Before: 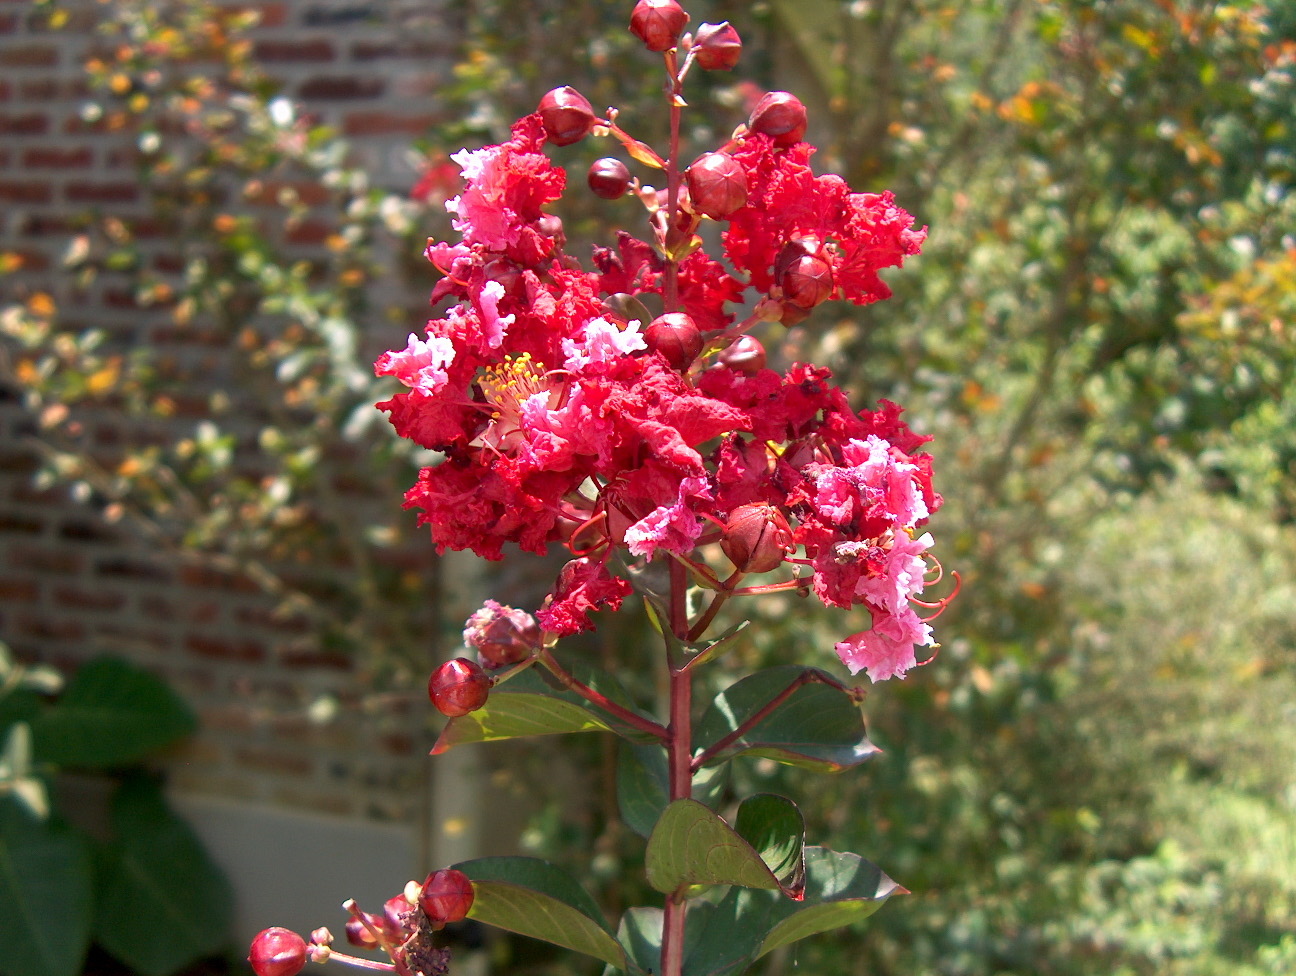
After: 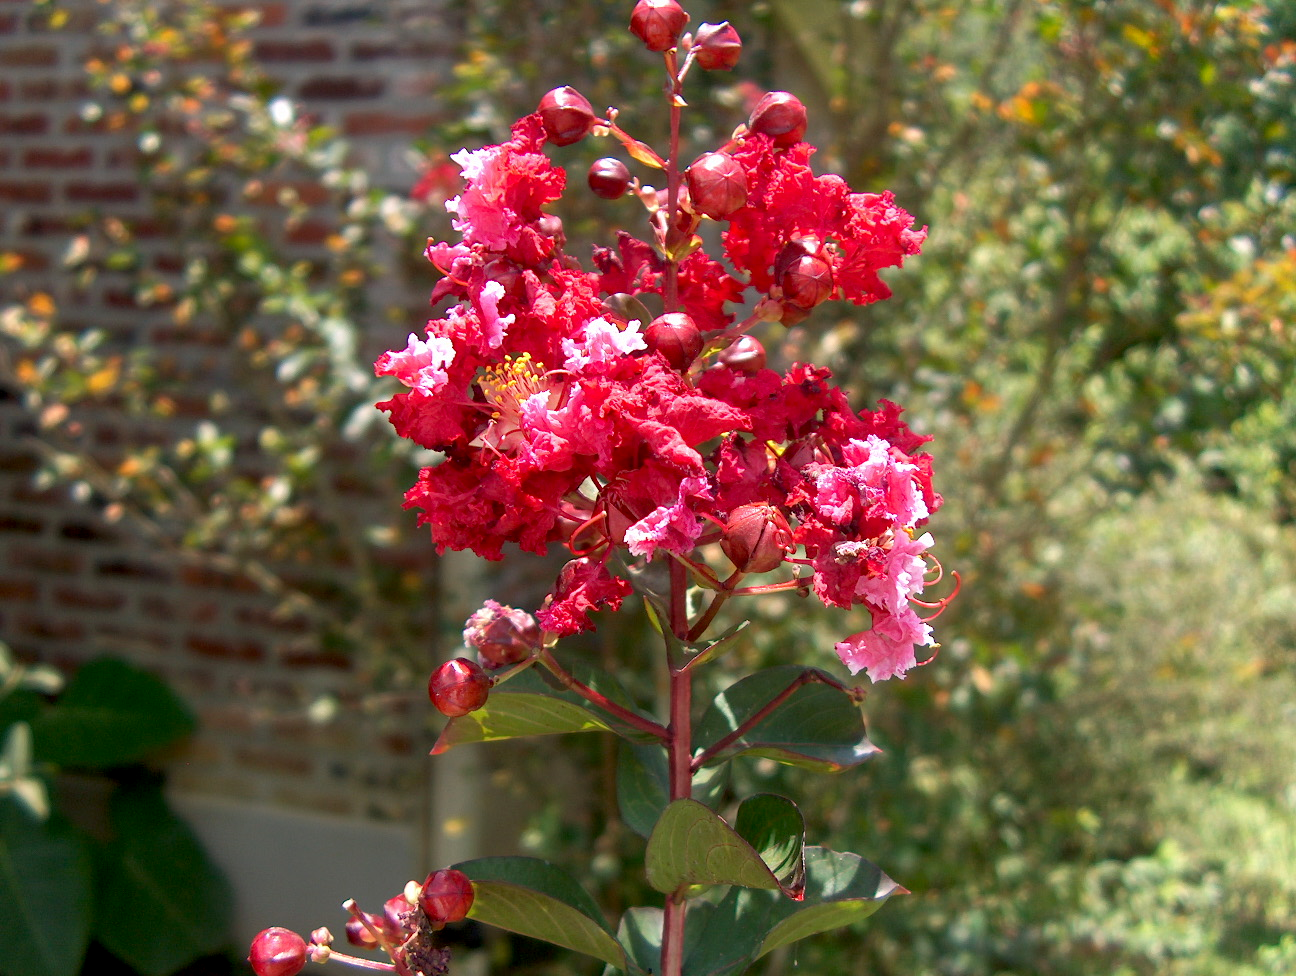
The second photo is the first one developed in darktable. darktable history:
exposure: black level correction 0.005, exposure 0.002 EV, compensate exposure bias true, compensate highlight preservation false
tone equalizer: edges refinement/feathering 500, mask exposure compensation -1.57 EV, preserve details no
